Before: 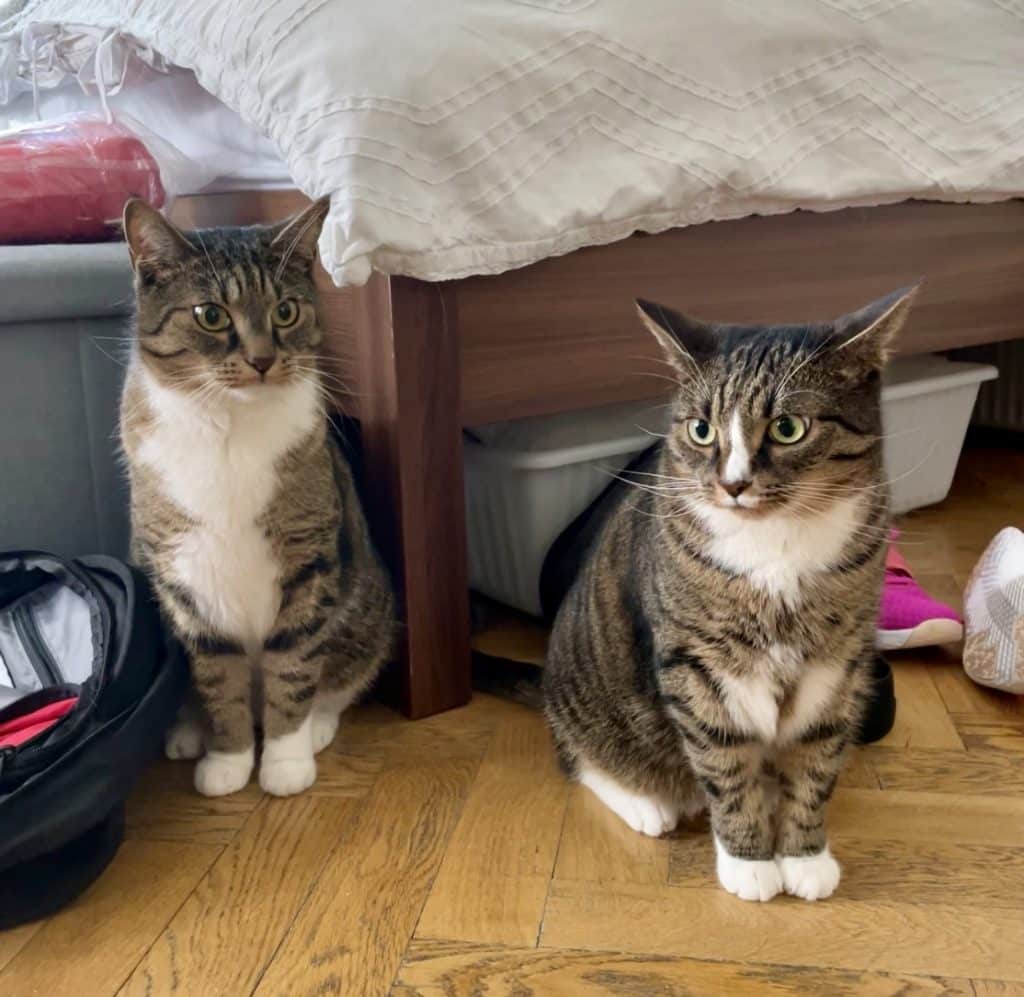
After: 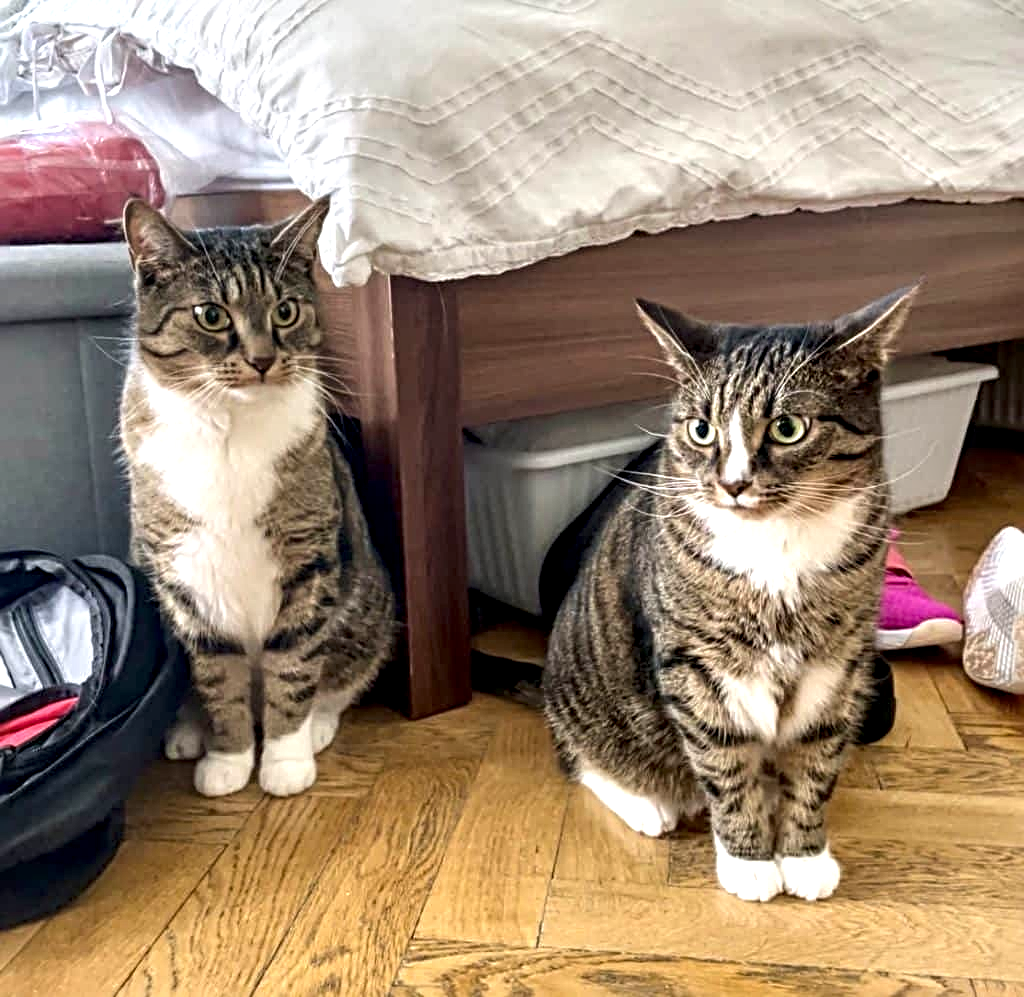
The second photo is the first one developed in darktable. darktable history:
sharpen: radius 3.974
exposure: exposure 0.587 EV, compensate exposure bias true, compensate highlight preservation false
local contrast: detail 142%
